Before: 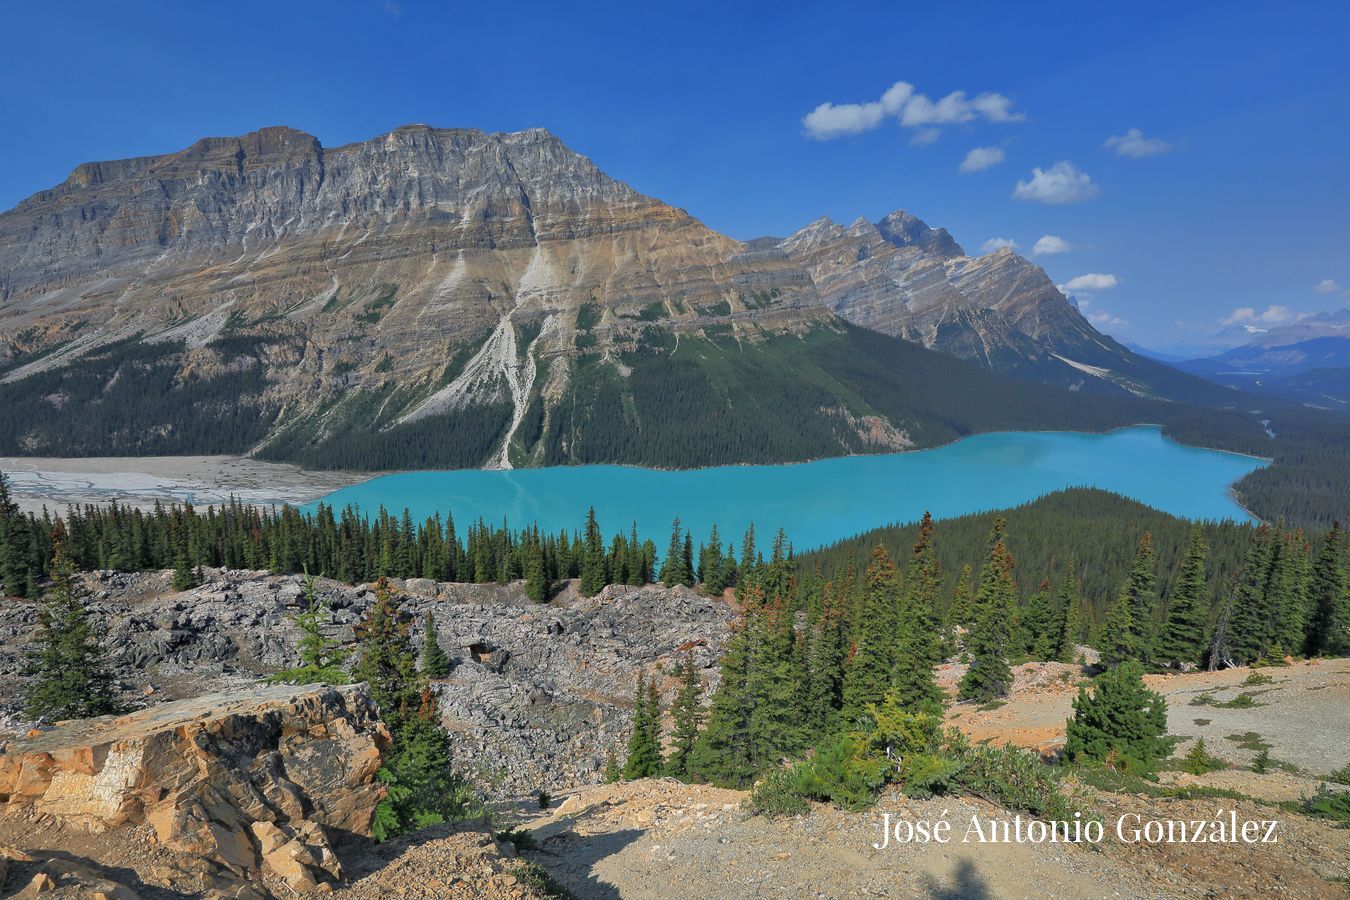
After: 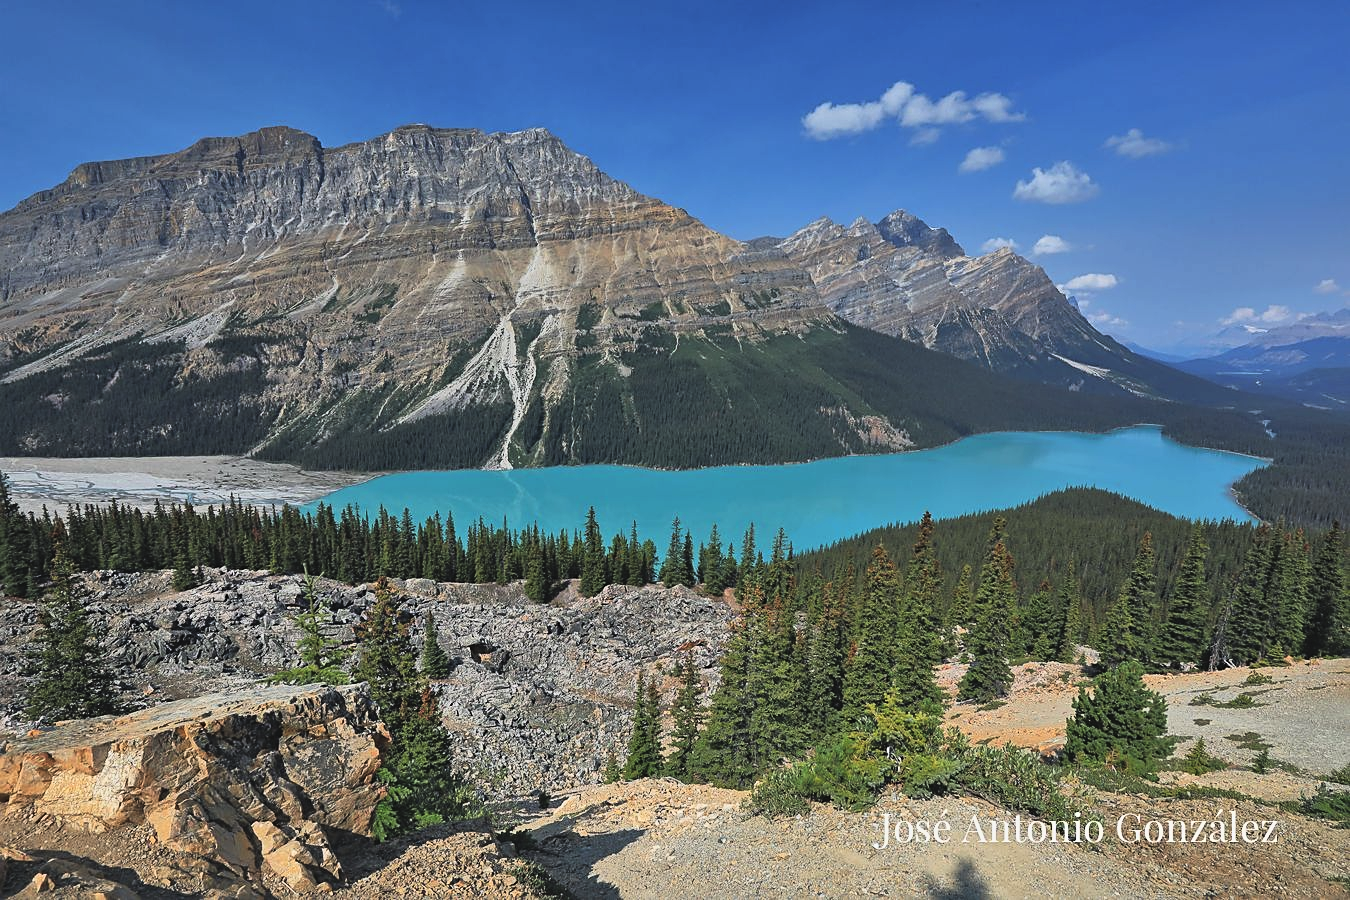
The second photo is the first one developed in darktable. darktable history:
sharpen: on, module defaults
tone curve: curves: ch0 [(0, 0.001) (0.139, 0.096) (0.311, 0.278) (0.495, 0.531) (0.718, 0.816) (0.841, 0.909) (1, 0.967)]; ch1 [(0, 0) (0.272, 0.249) (0.388, 0.385) (0.469, 0.456) (0.495, 0.497) (0.538, 0.554) (0.578, 0.605) (0.707, 0.778) (1, 1)]; ch2 [(0, 0) (0.125, 0.089) (0.353, 0.329) (0.443, 0.408) (0.502, 0.499) (0.557, 0.542) (0.608, 0.635) (1, 1)], color space Lab, linked channels, preserve colors none
exposure: black level correction -0.013, exposure -0.188 EV, compensate highlight preservation false
tone equalizer: luminance estimator HSV value / RGB max
